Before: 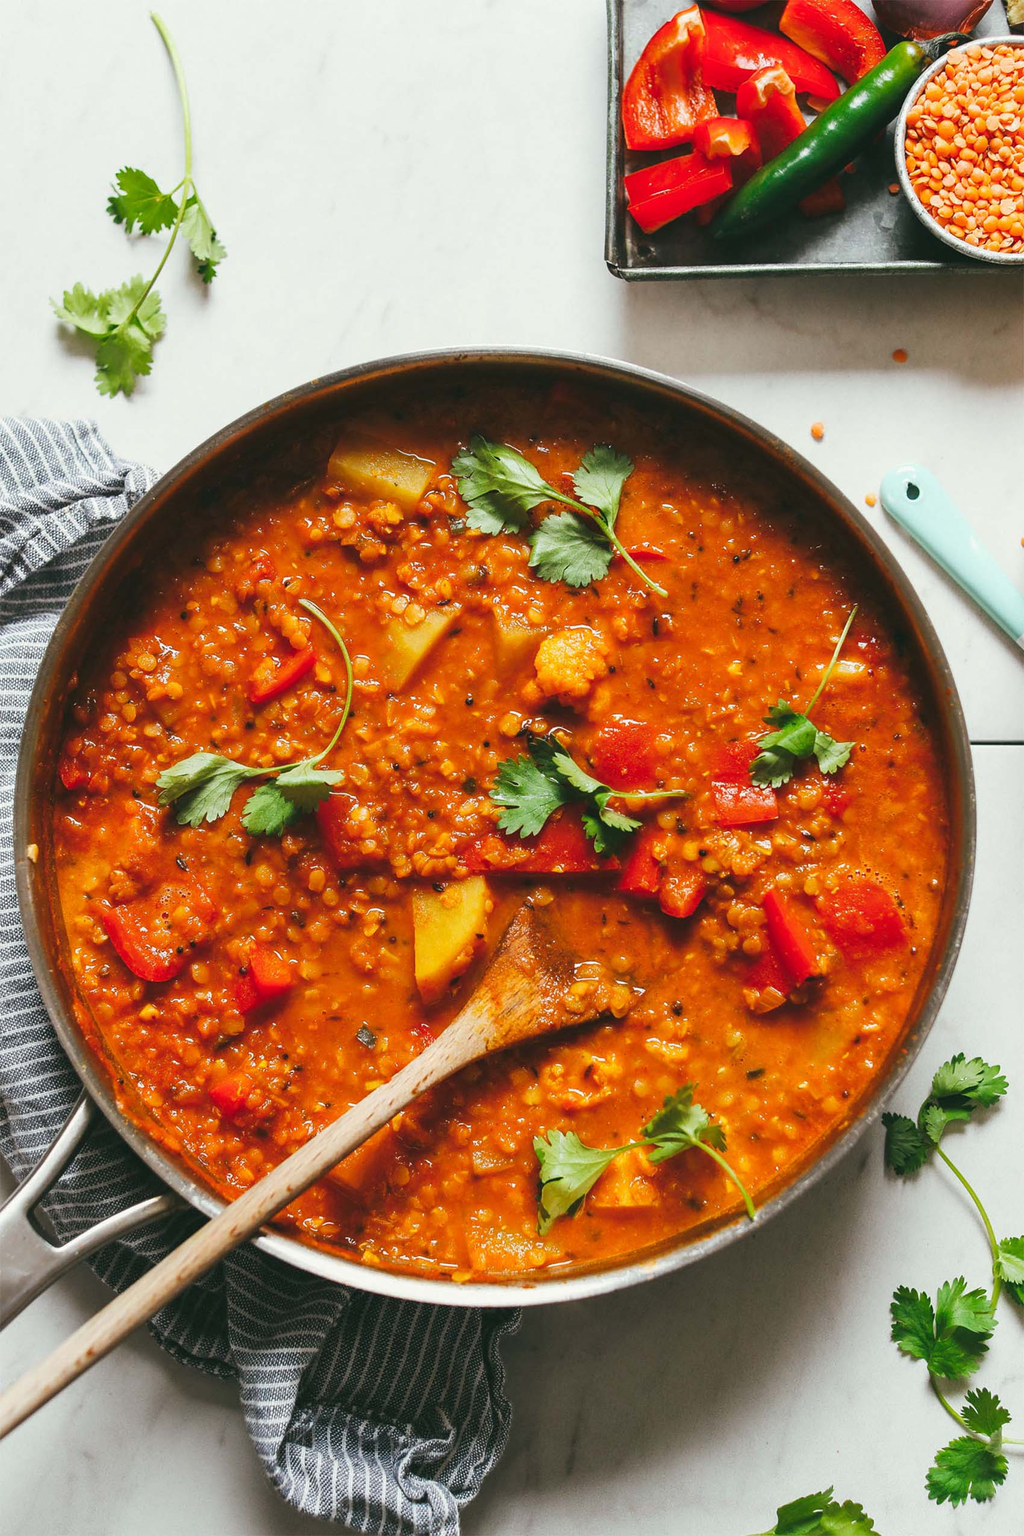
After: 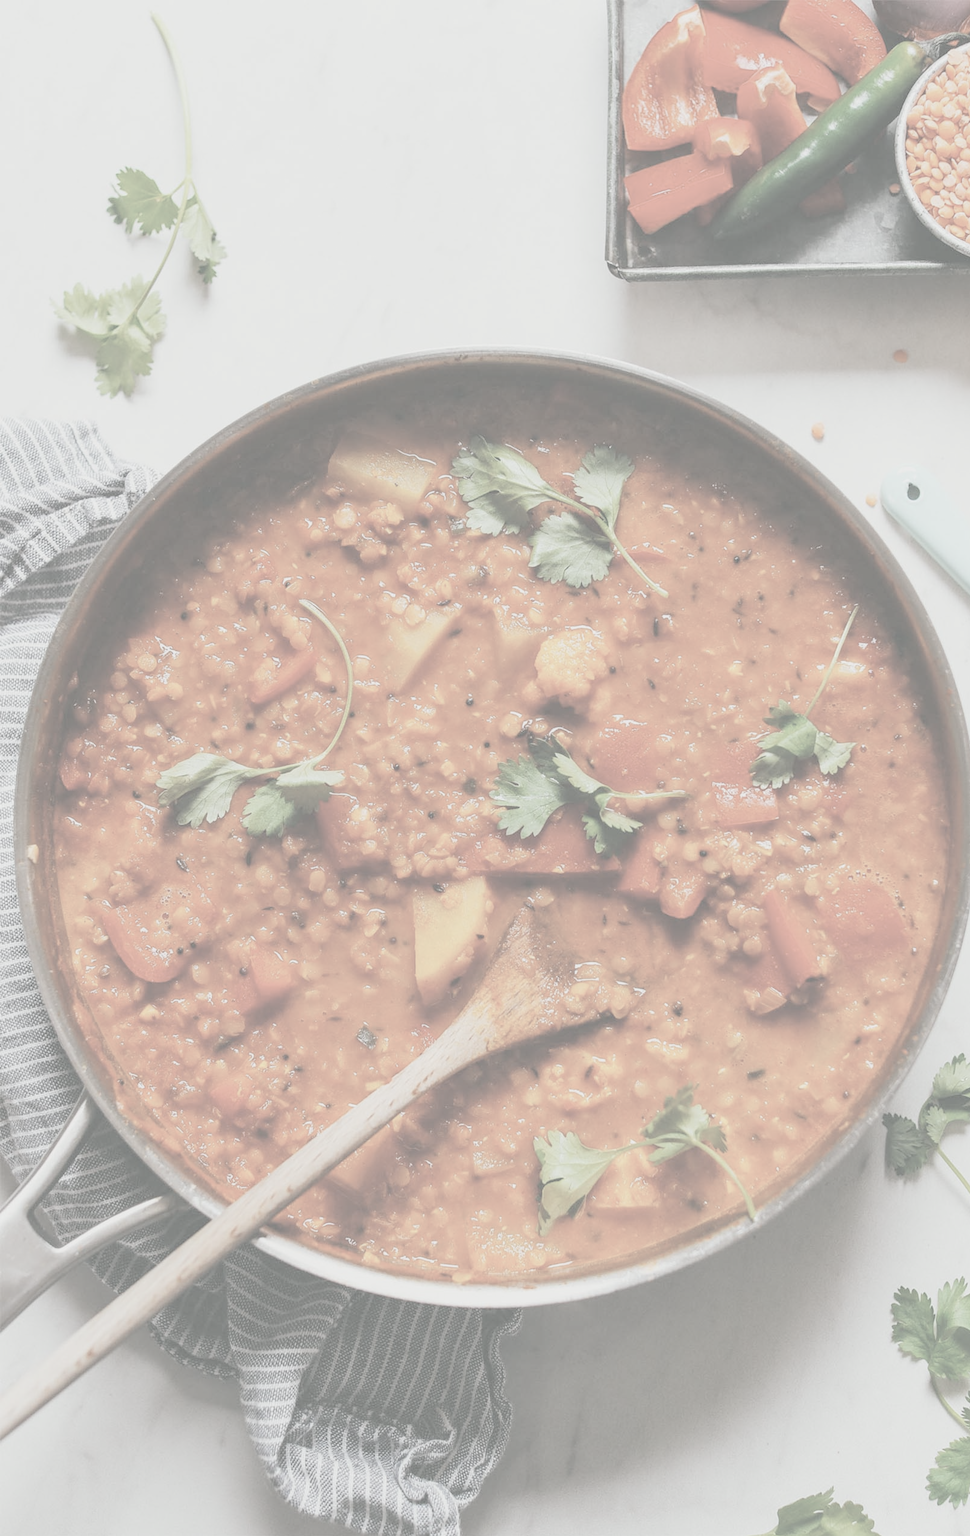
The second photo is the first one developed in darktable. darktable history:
contrast brightness saturation: contrast -0.306, brightness 0.753, saturation -0.797
crop and rotate: left 0%, right 5.183%
